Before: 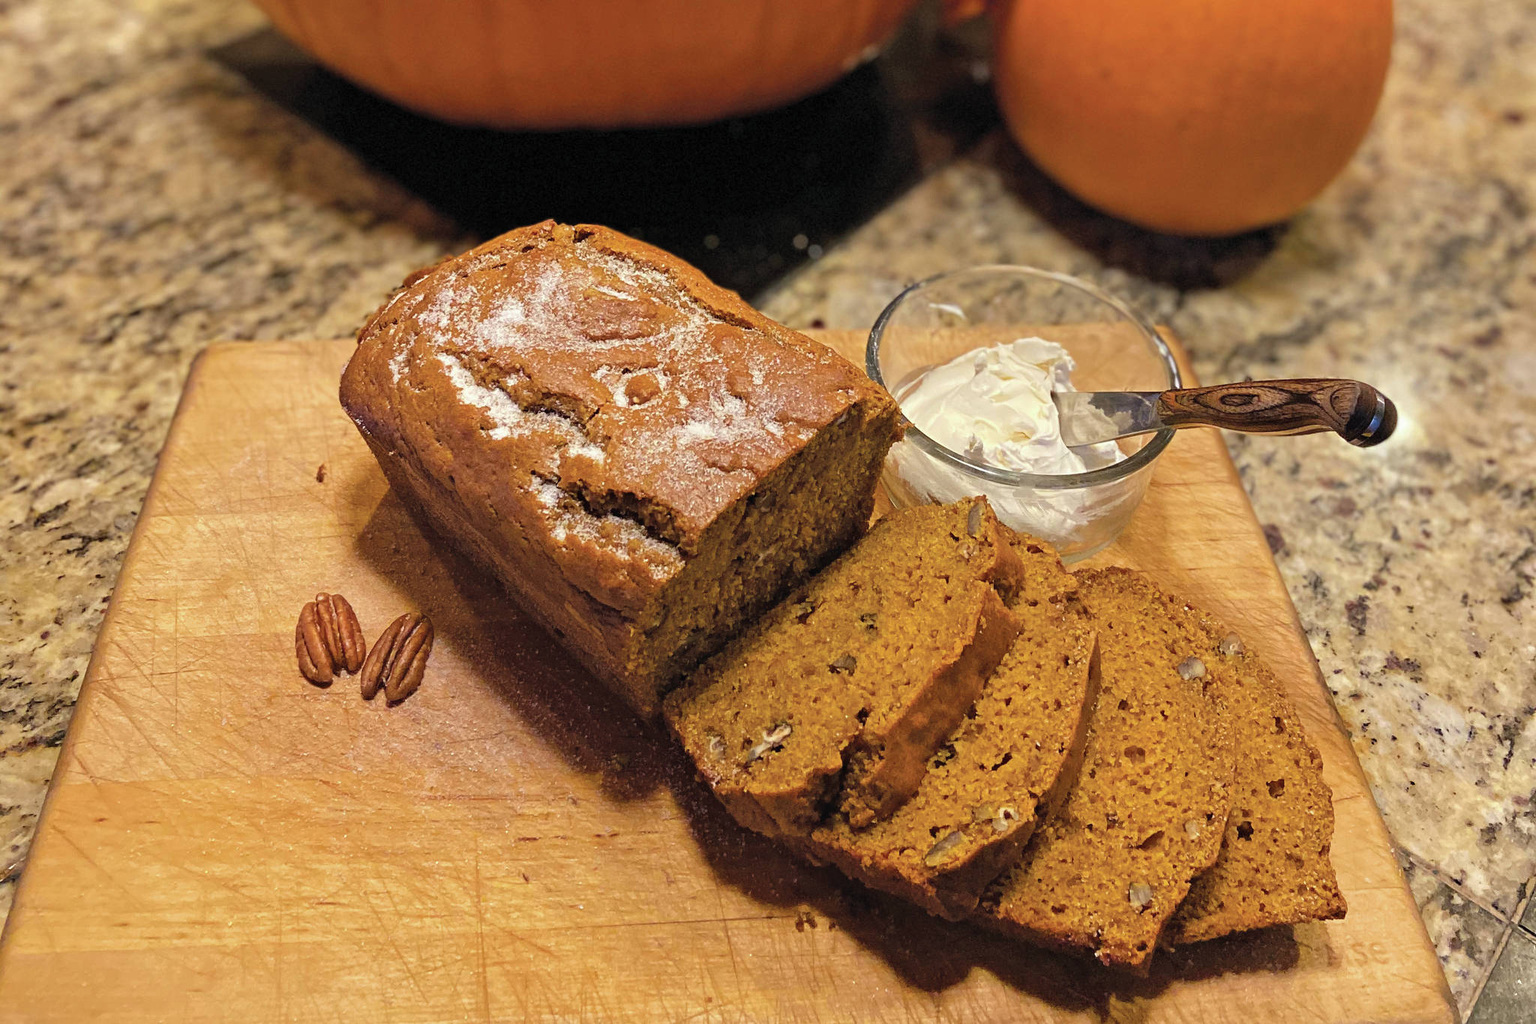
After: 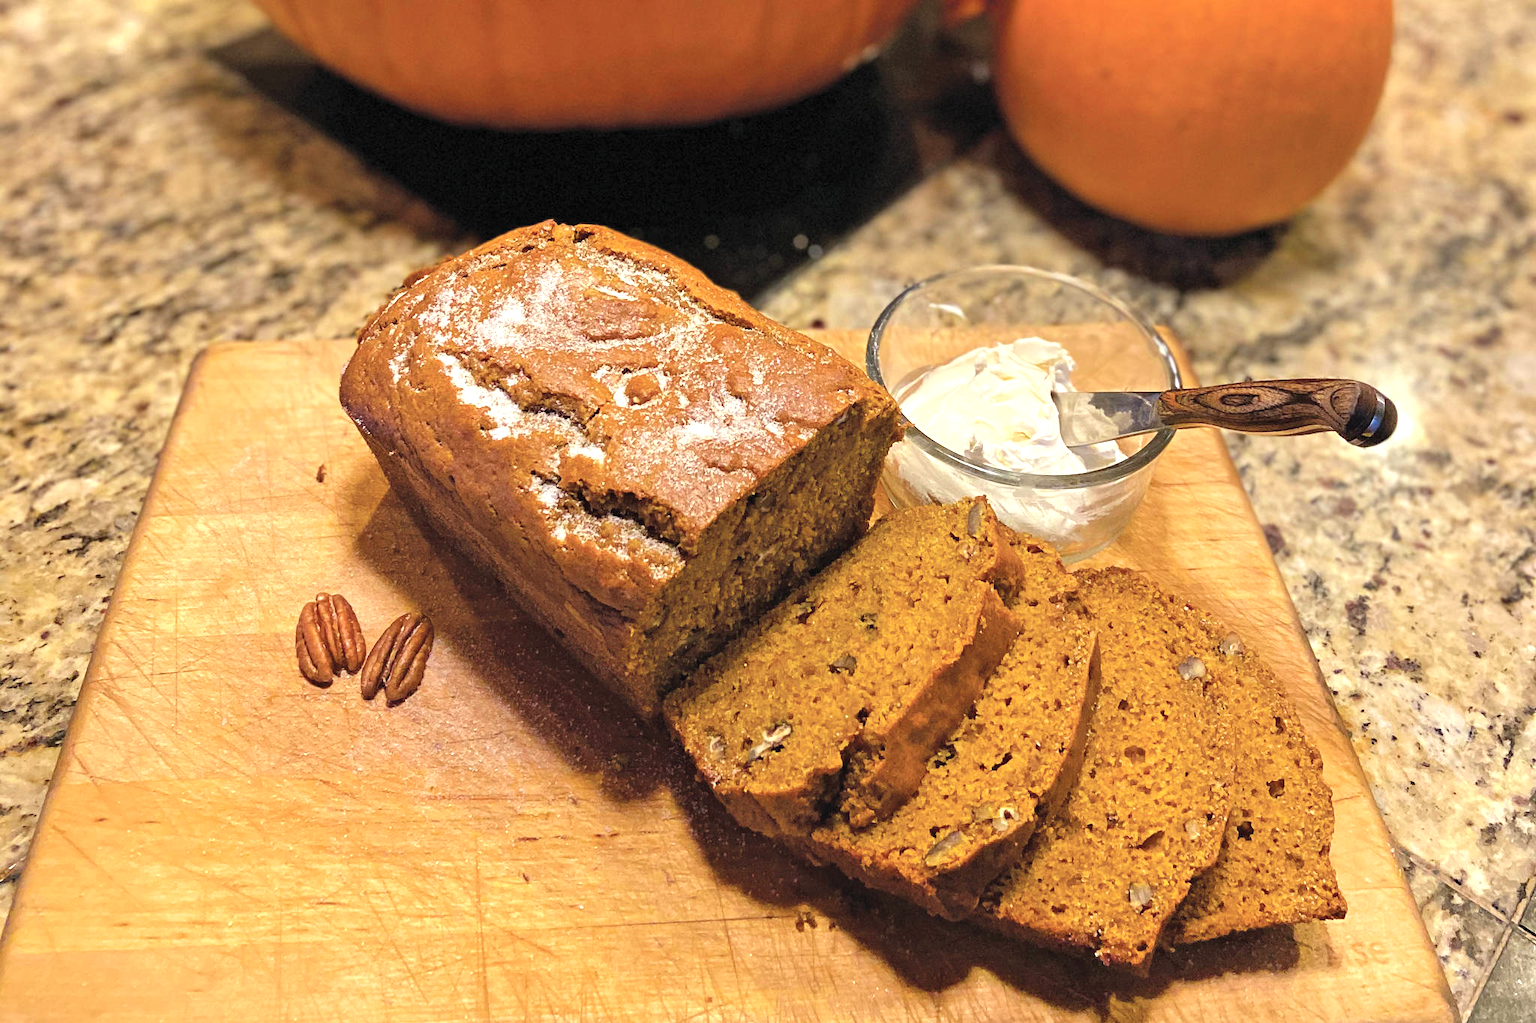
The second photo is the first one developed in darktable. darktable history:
exposure: black level correction 0, exposure 0.592 EV, compensate highlight preservation false
